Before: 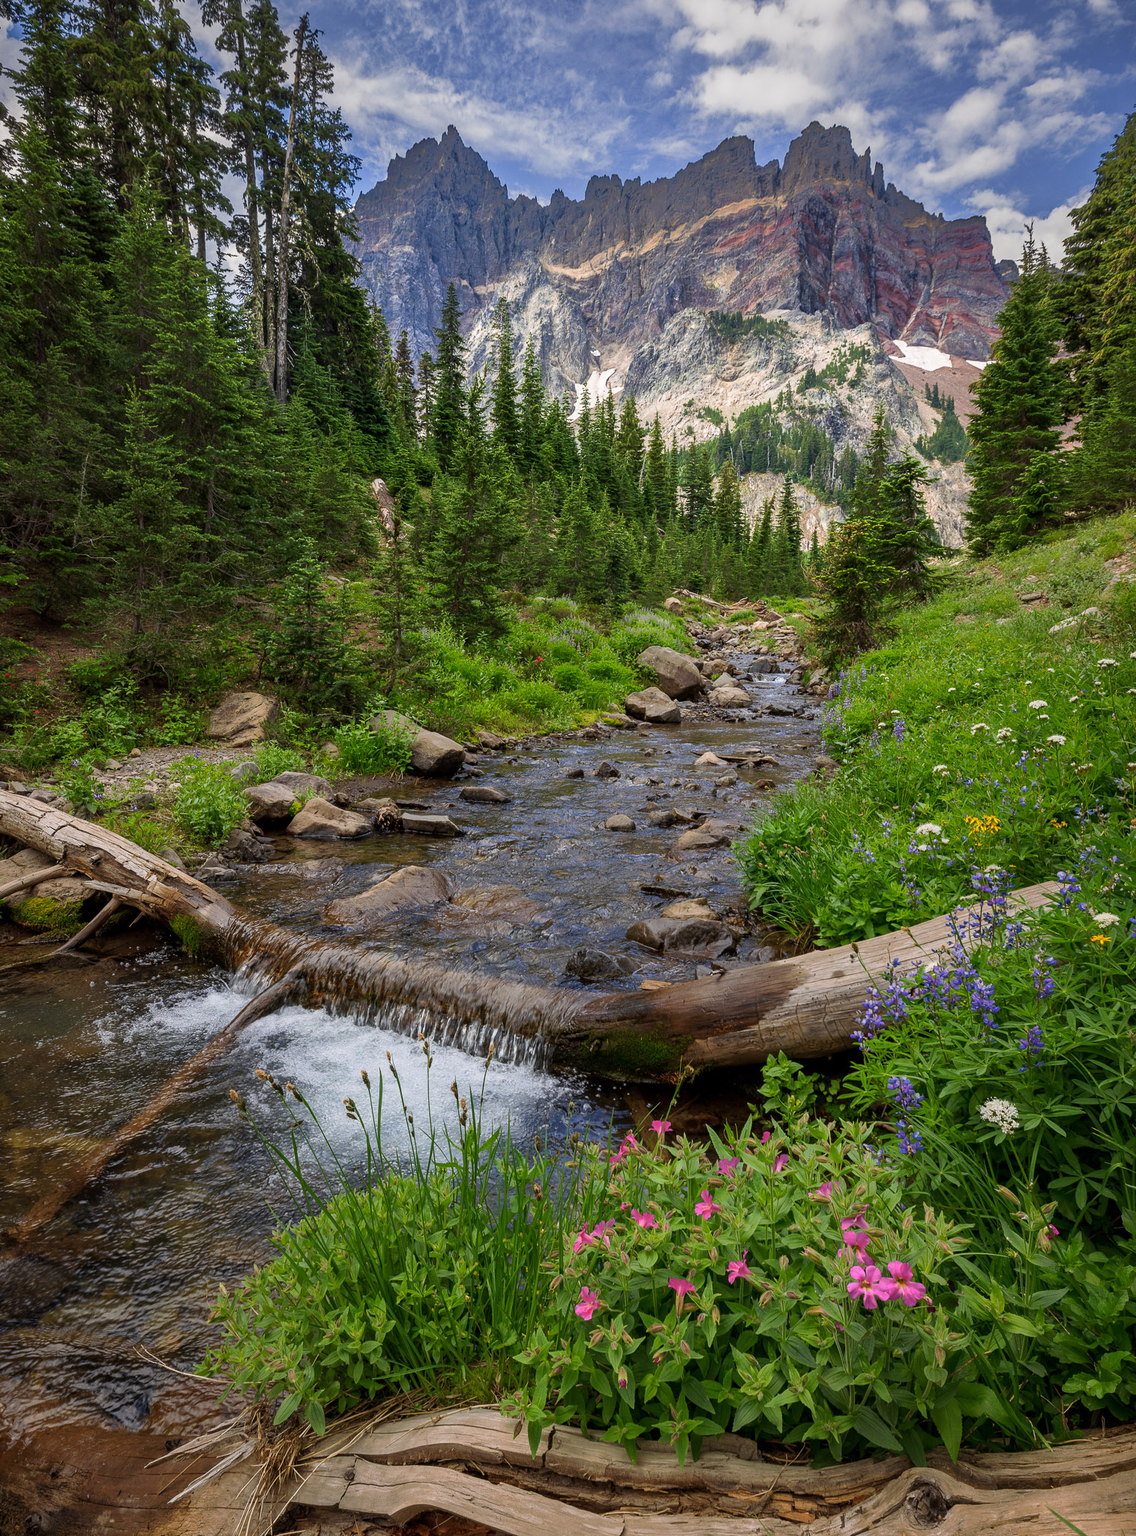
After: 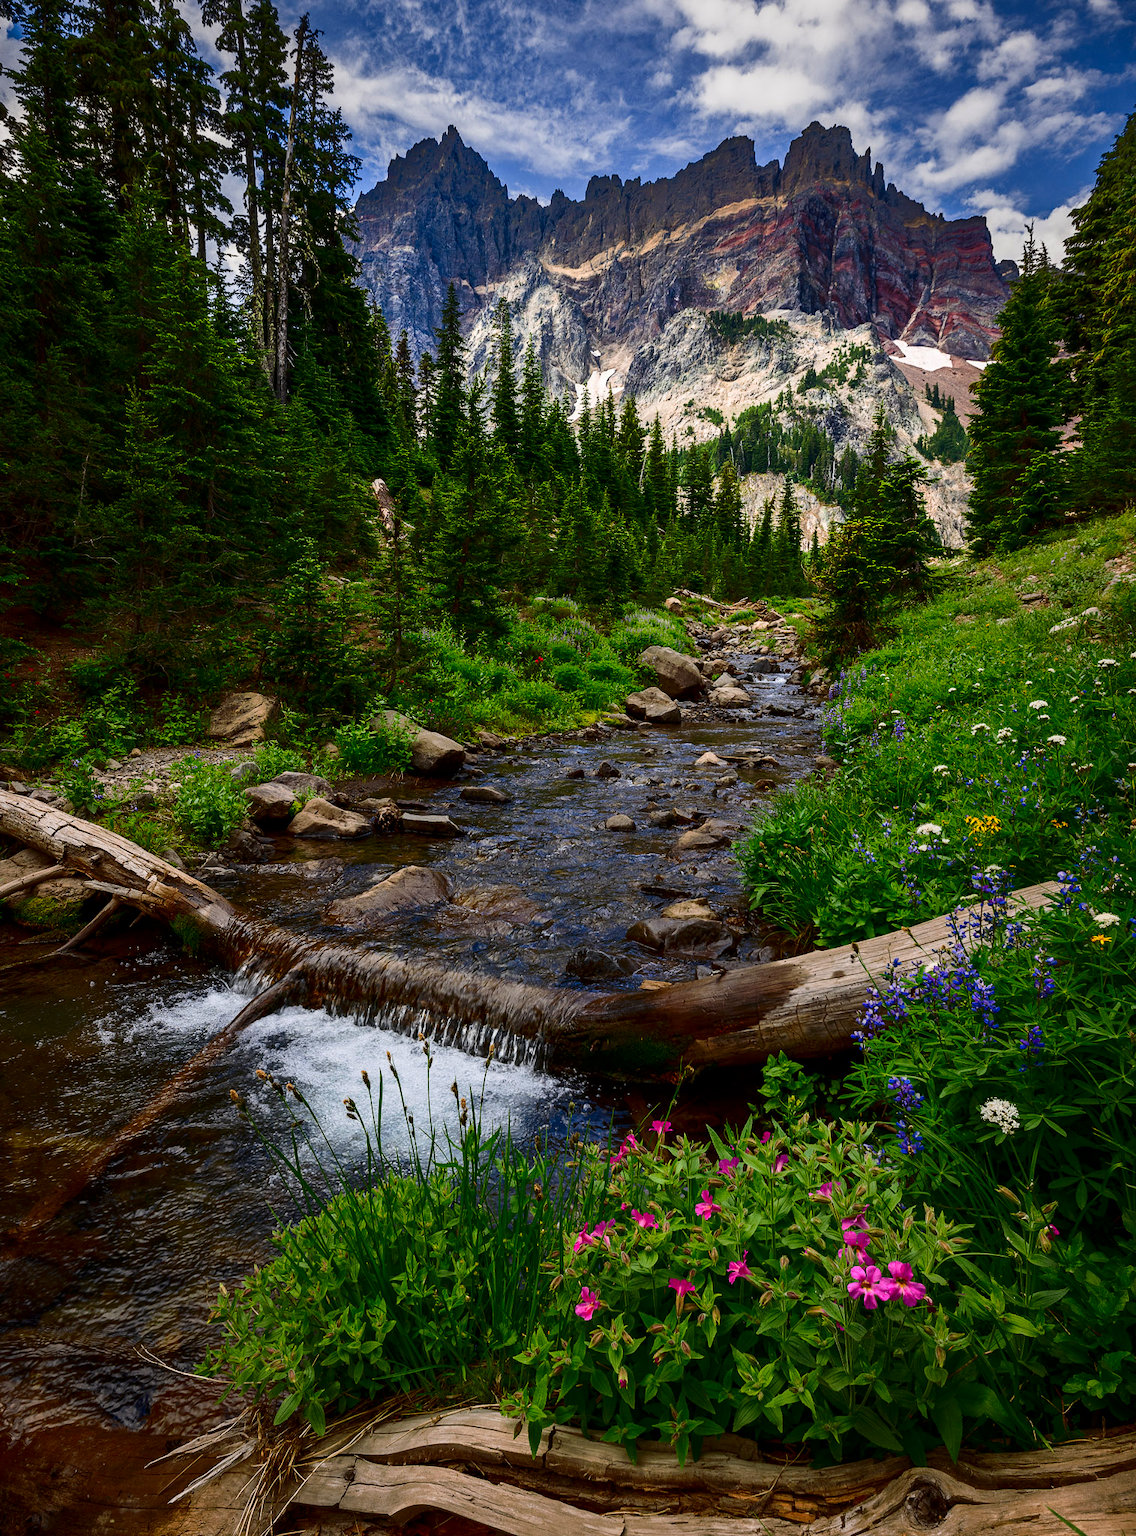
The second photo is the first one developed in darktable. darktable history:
exposure: compensate highlight preservation false
white balance: emerald 1
contrast brightness saturation: contrast 0.22, brightness -0.19, saturation 0.24
